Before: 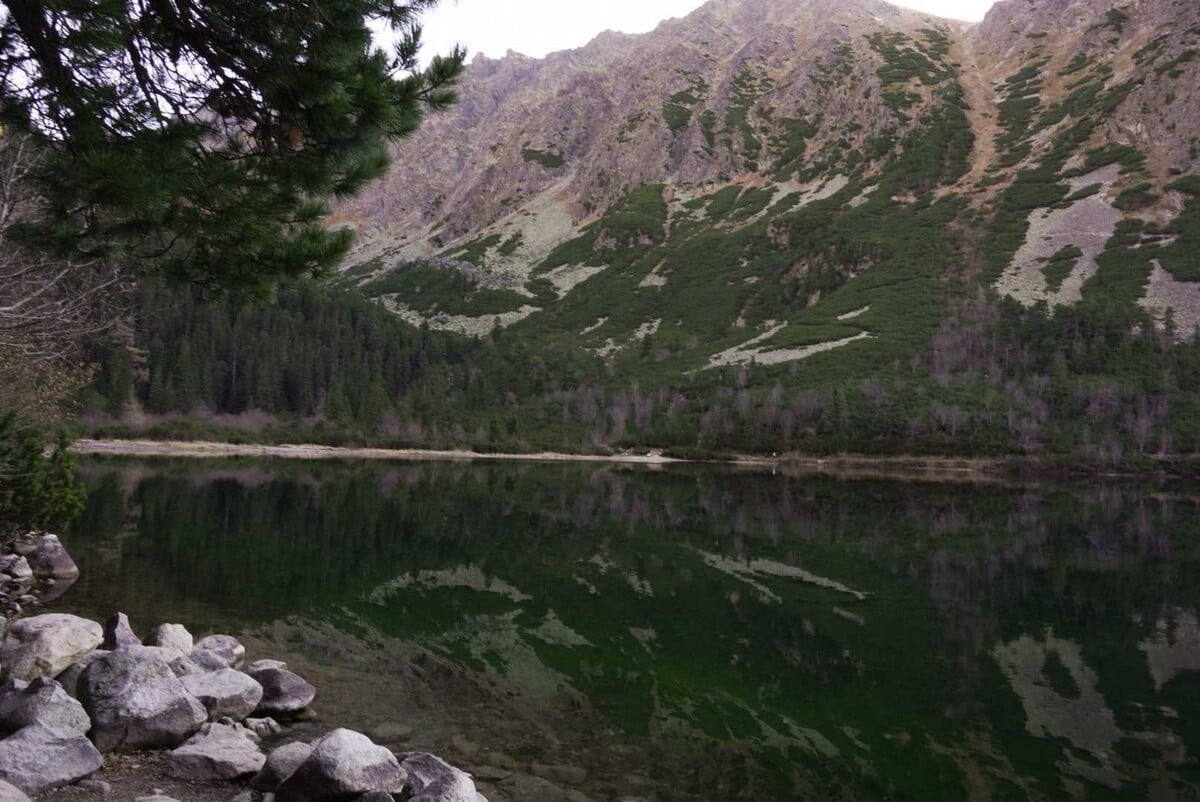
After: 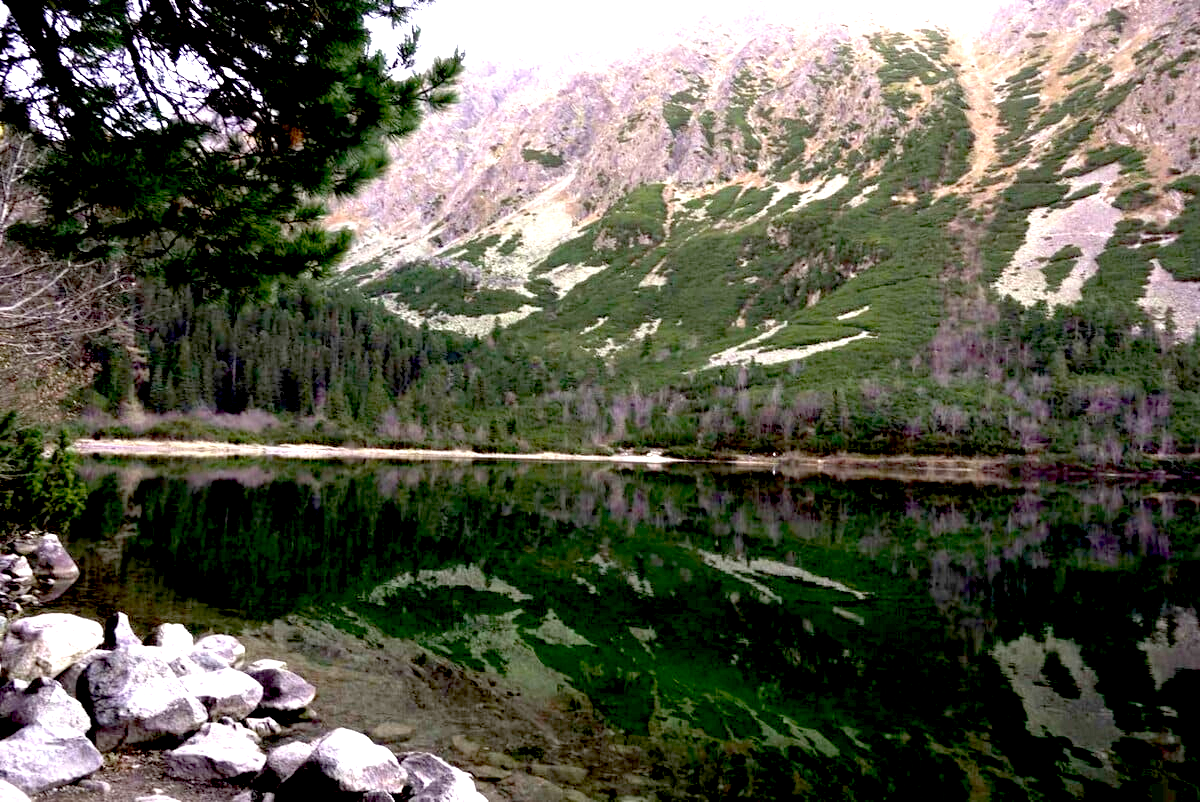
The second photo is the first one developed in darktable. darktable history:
exposure: black level correction 0.016, exposure 1.778 EV, compensate highlight preservation false
